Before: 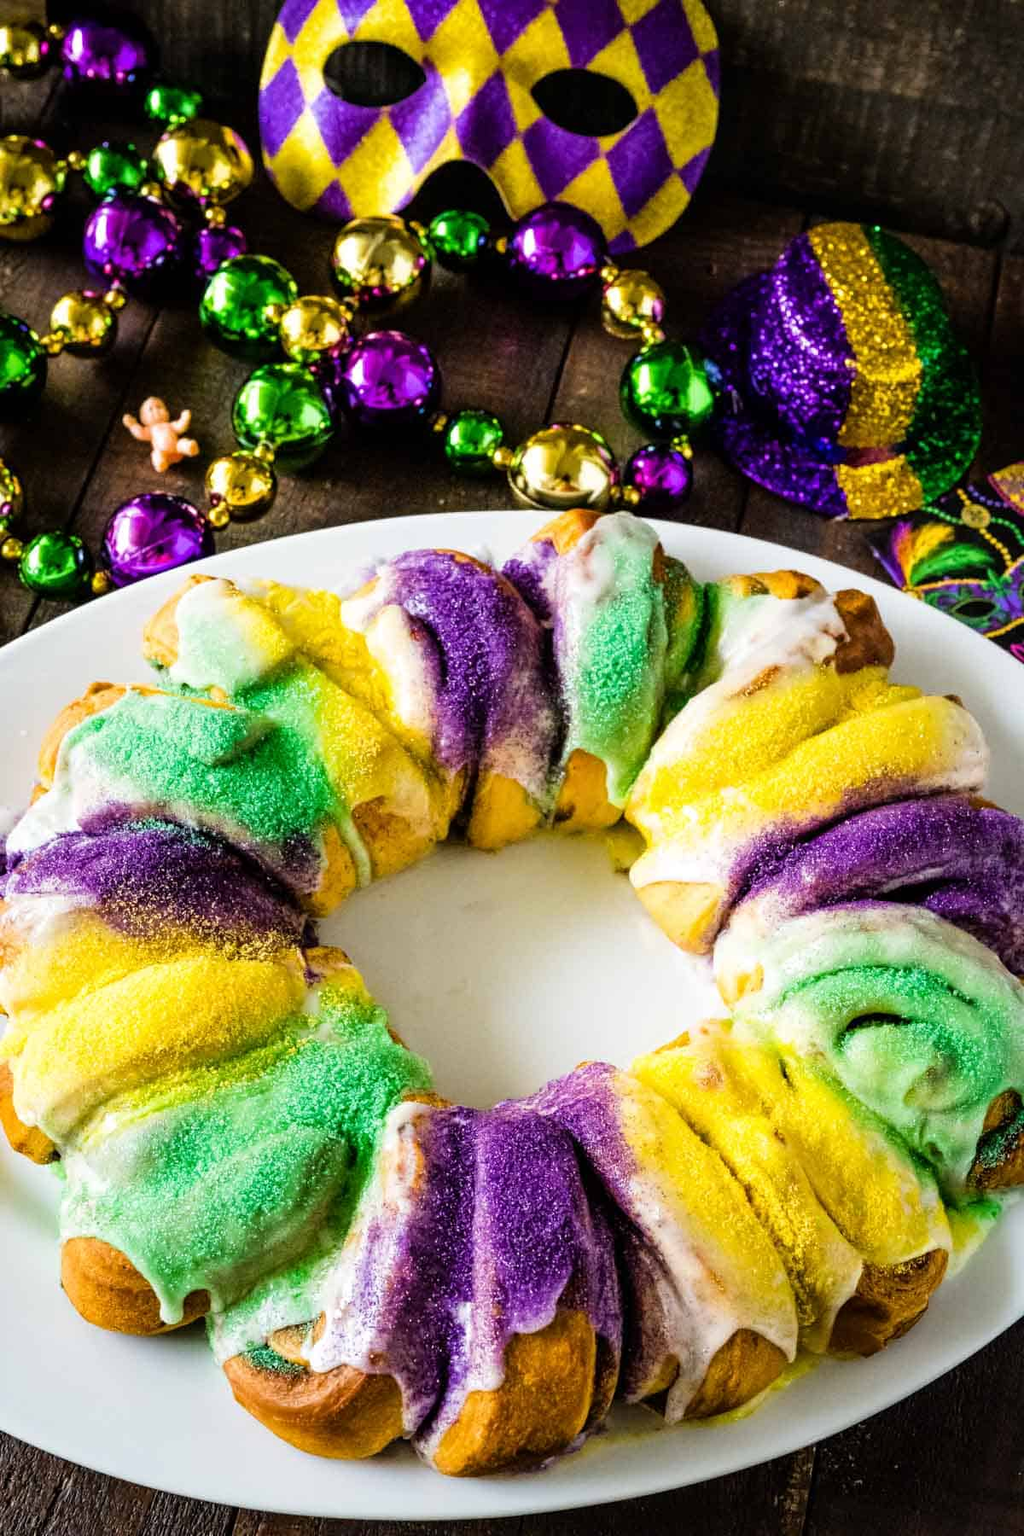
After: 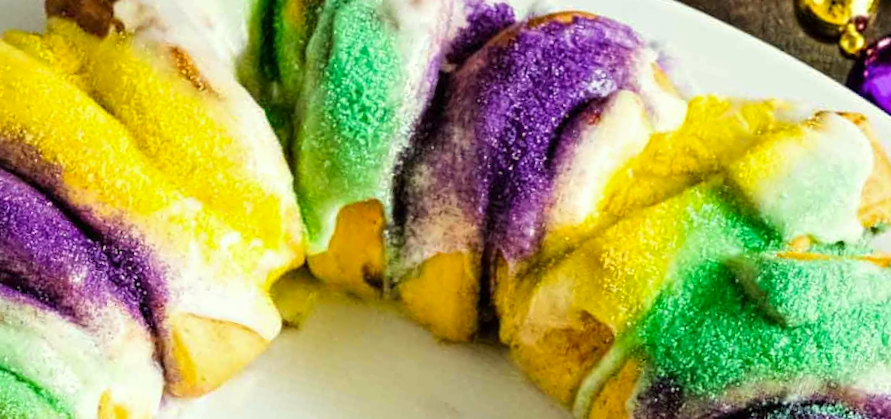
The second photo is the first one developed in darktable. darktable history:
color correction: highlights a* -4.28, highlights b* 6.53
exposure: compensate highlight preservation false
tone equalizer: on, module defaults
rotate and perspective: rotation 1.57°, crop left 0.018, crop right 0.982, crop top 0.039, crop bottom 0.961
crop and rotate: angle 16.12°, top 30.835%, bottom 35.653%
